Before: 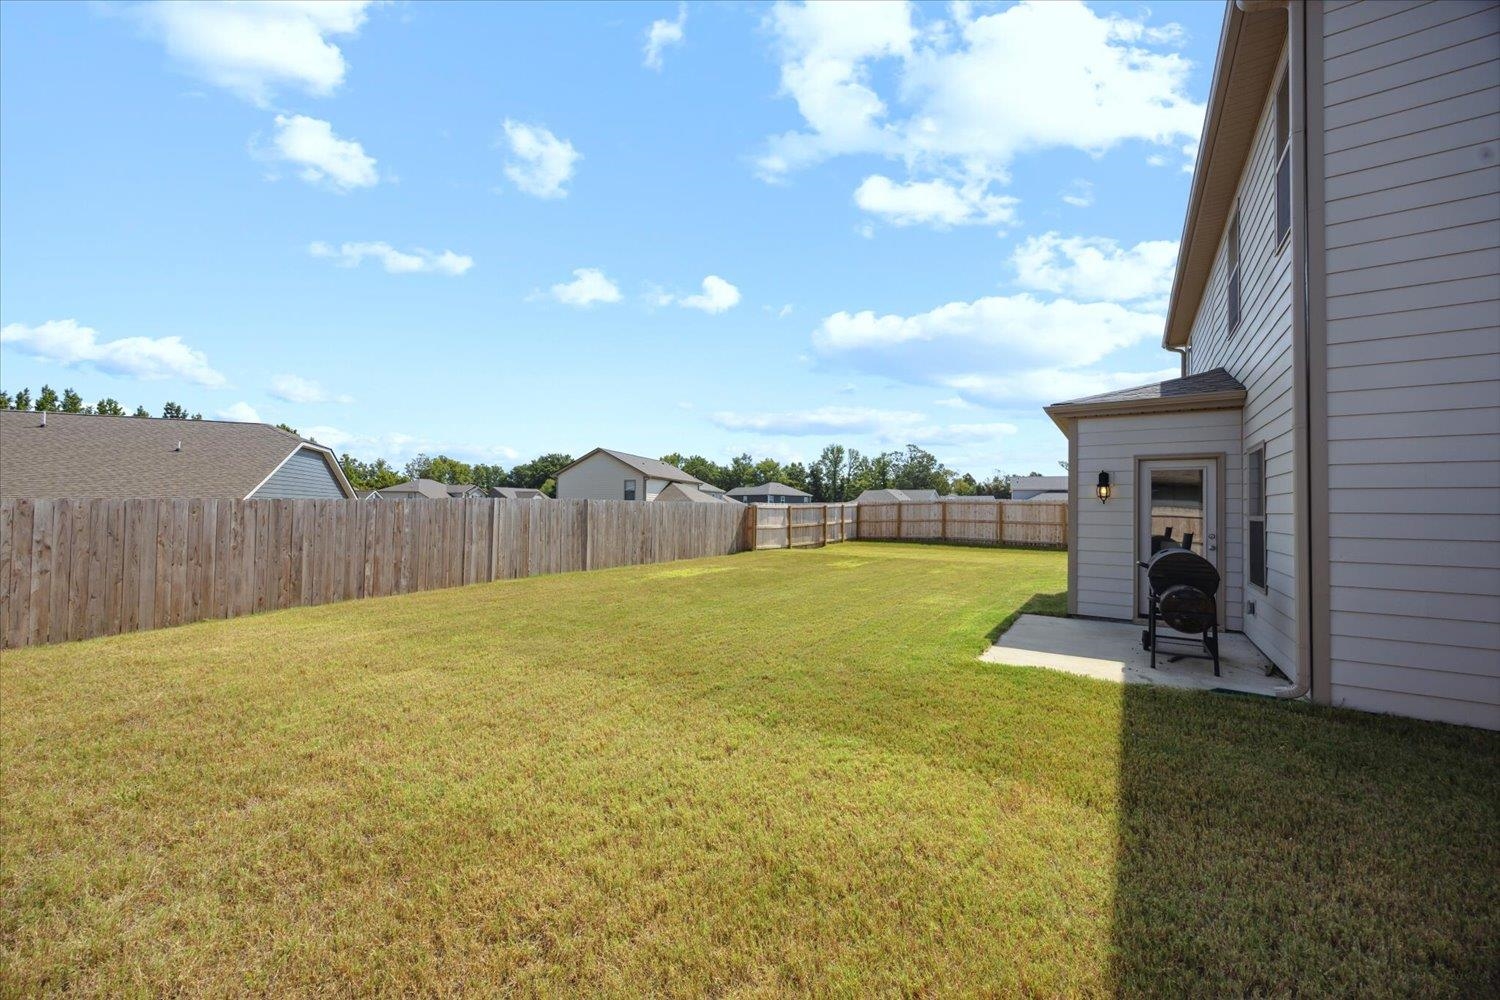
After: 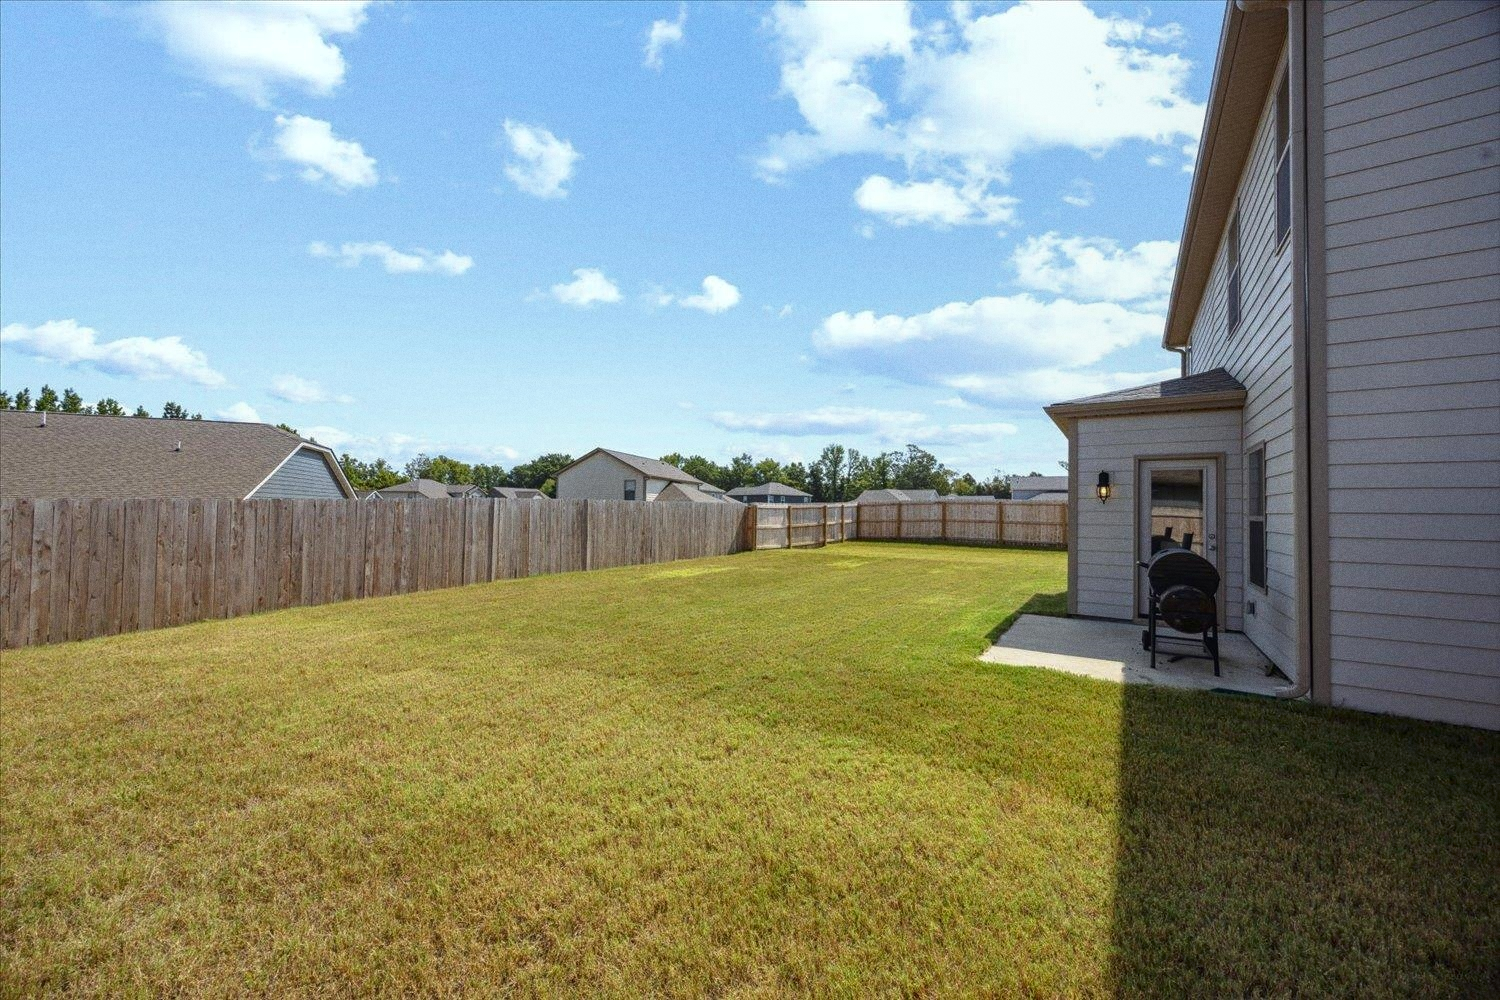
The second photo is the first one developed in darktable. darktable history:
local contrast: detail 110%
contrast brightness saturation: brightness -0.09
grain: on, module defaults
